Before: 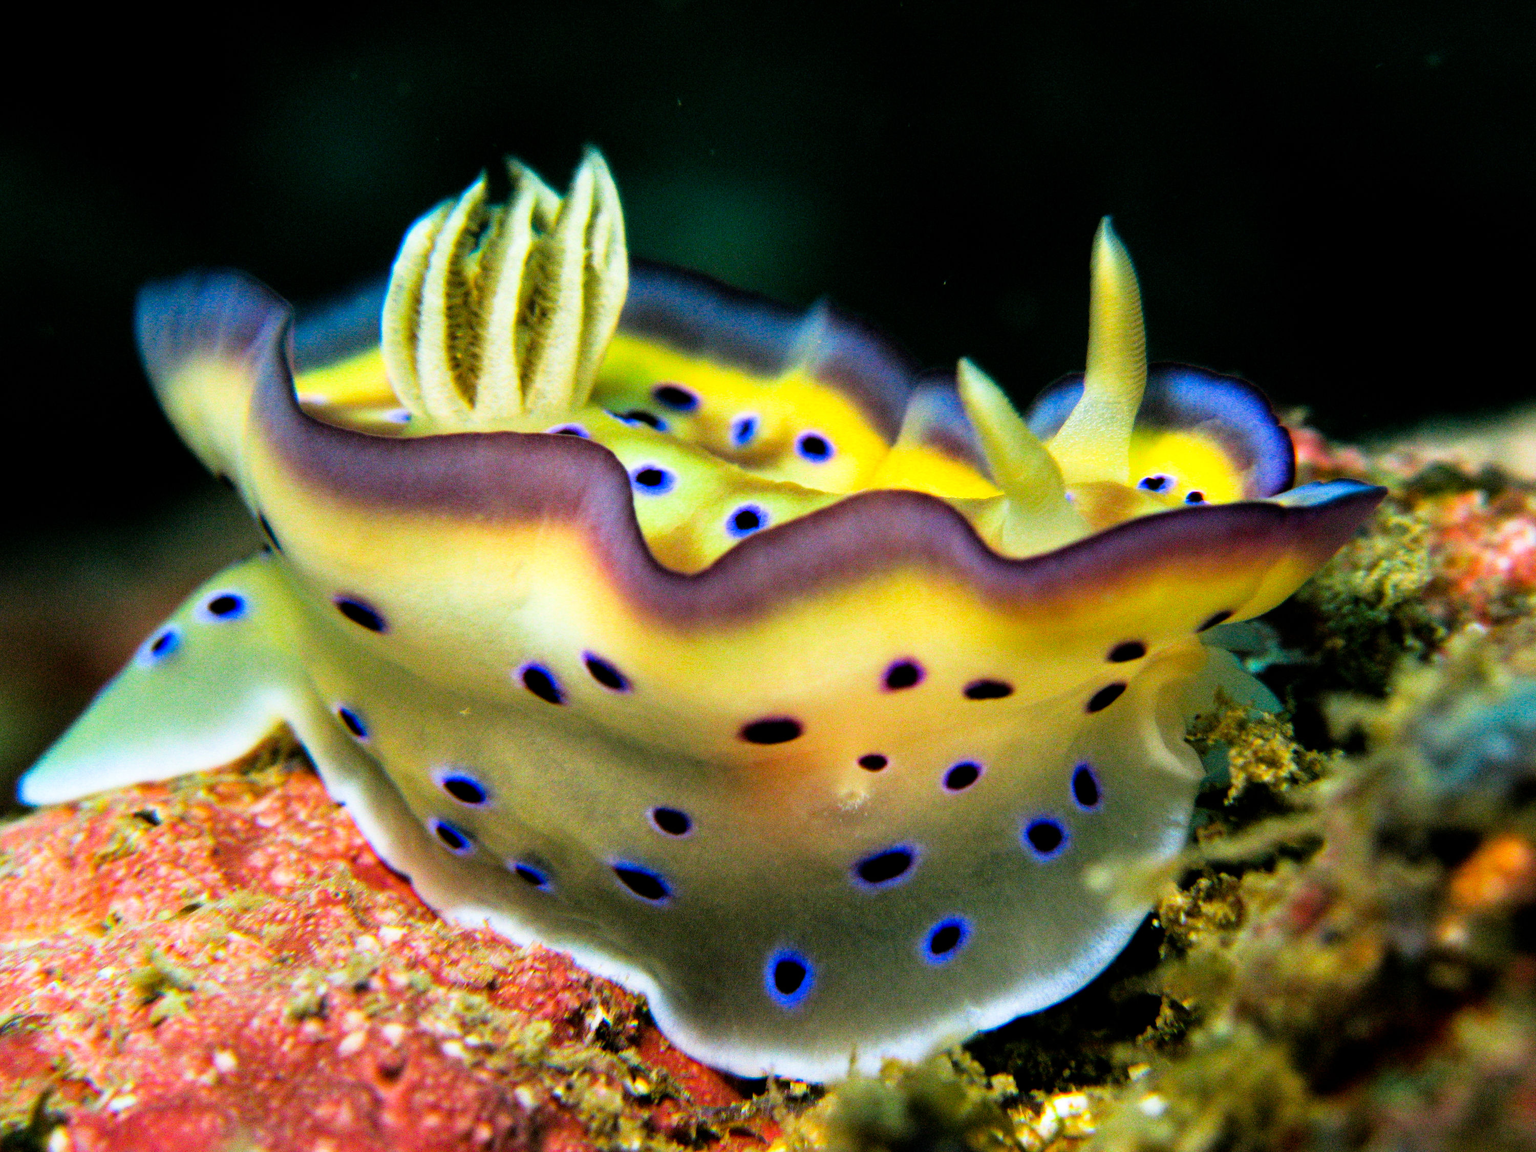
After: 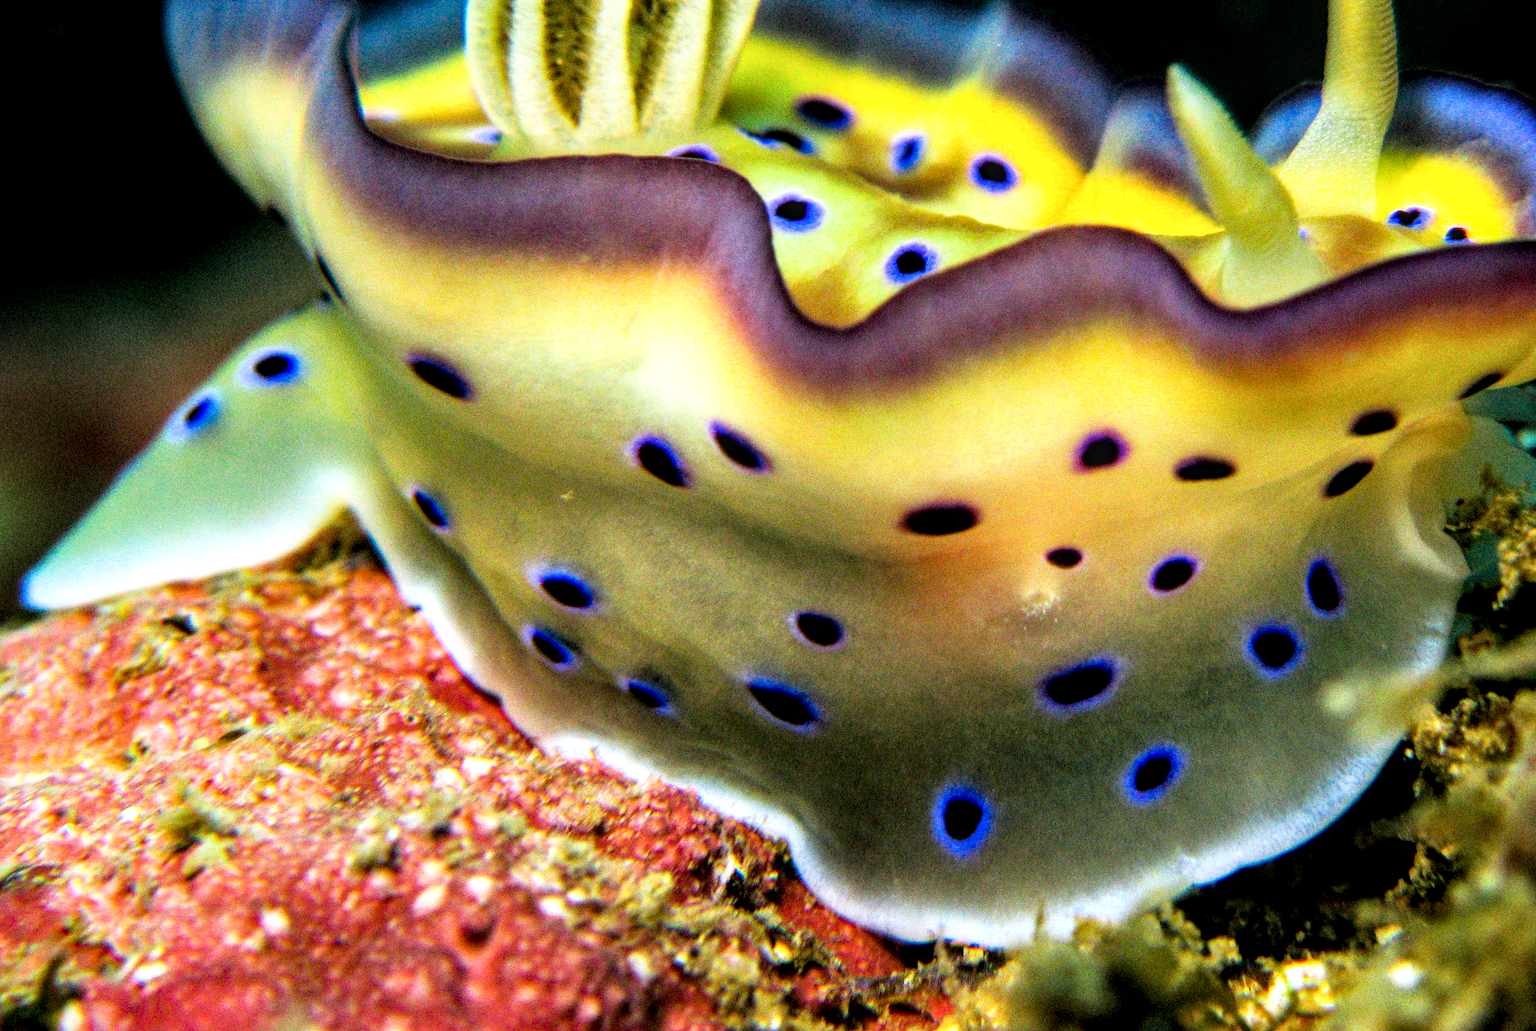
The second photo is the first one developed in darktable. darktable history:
crop: top 26.531%, right 17.959%
local contrast: highlights 59%, detail 145%
